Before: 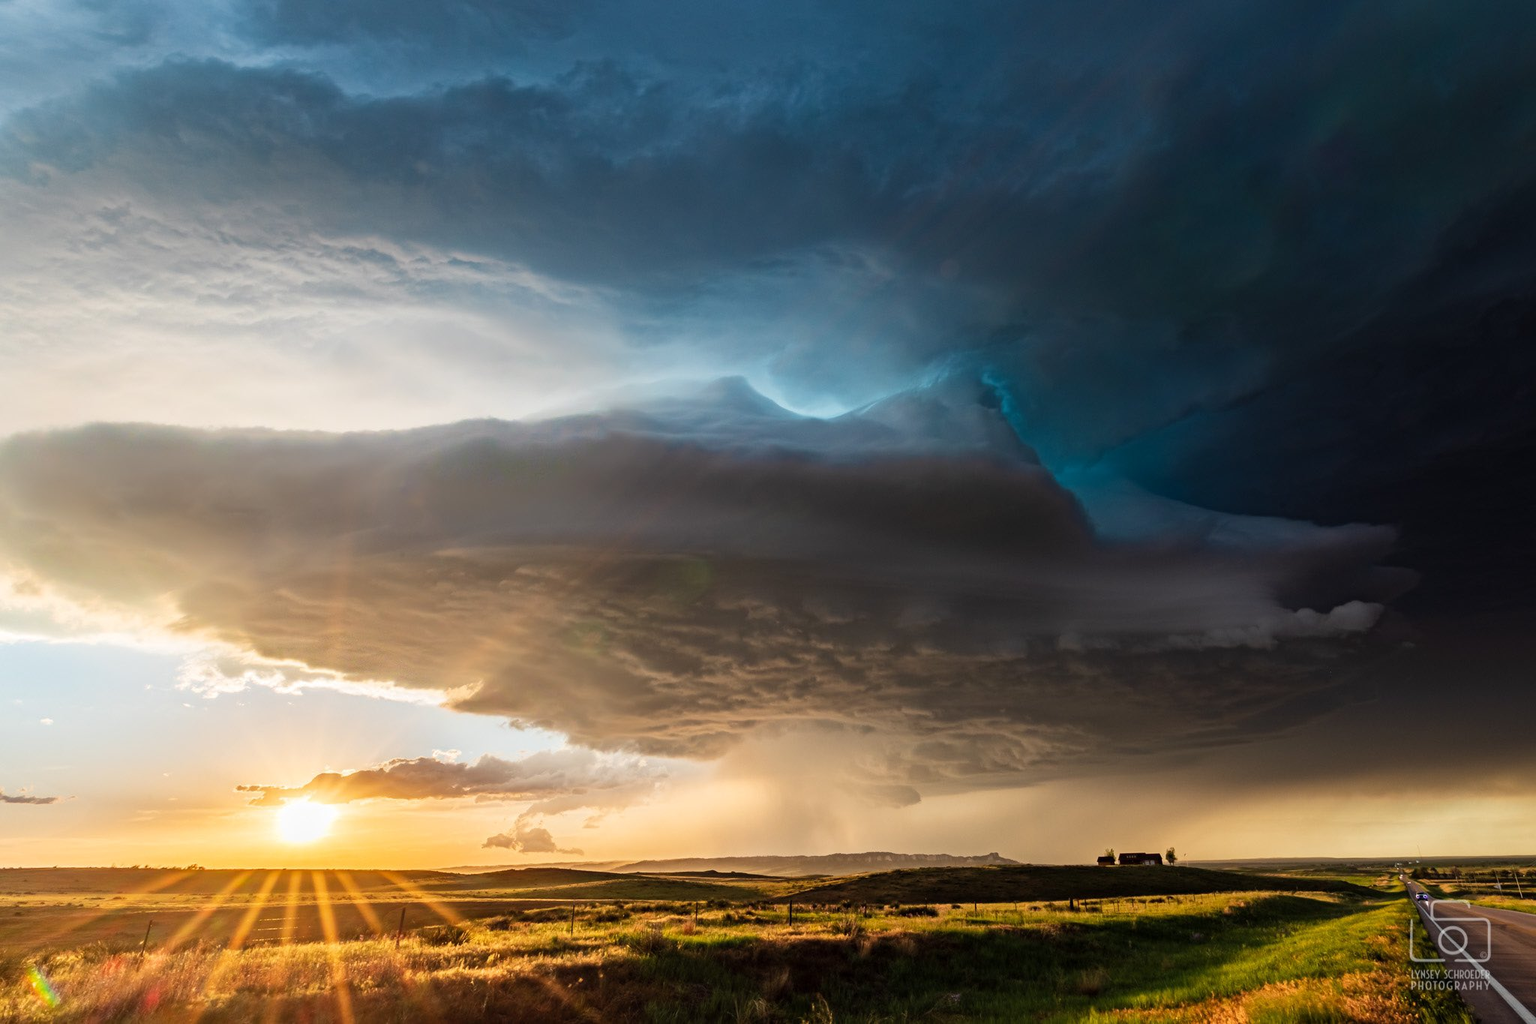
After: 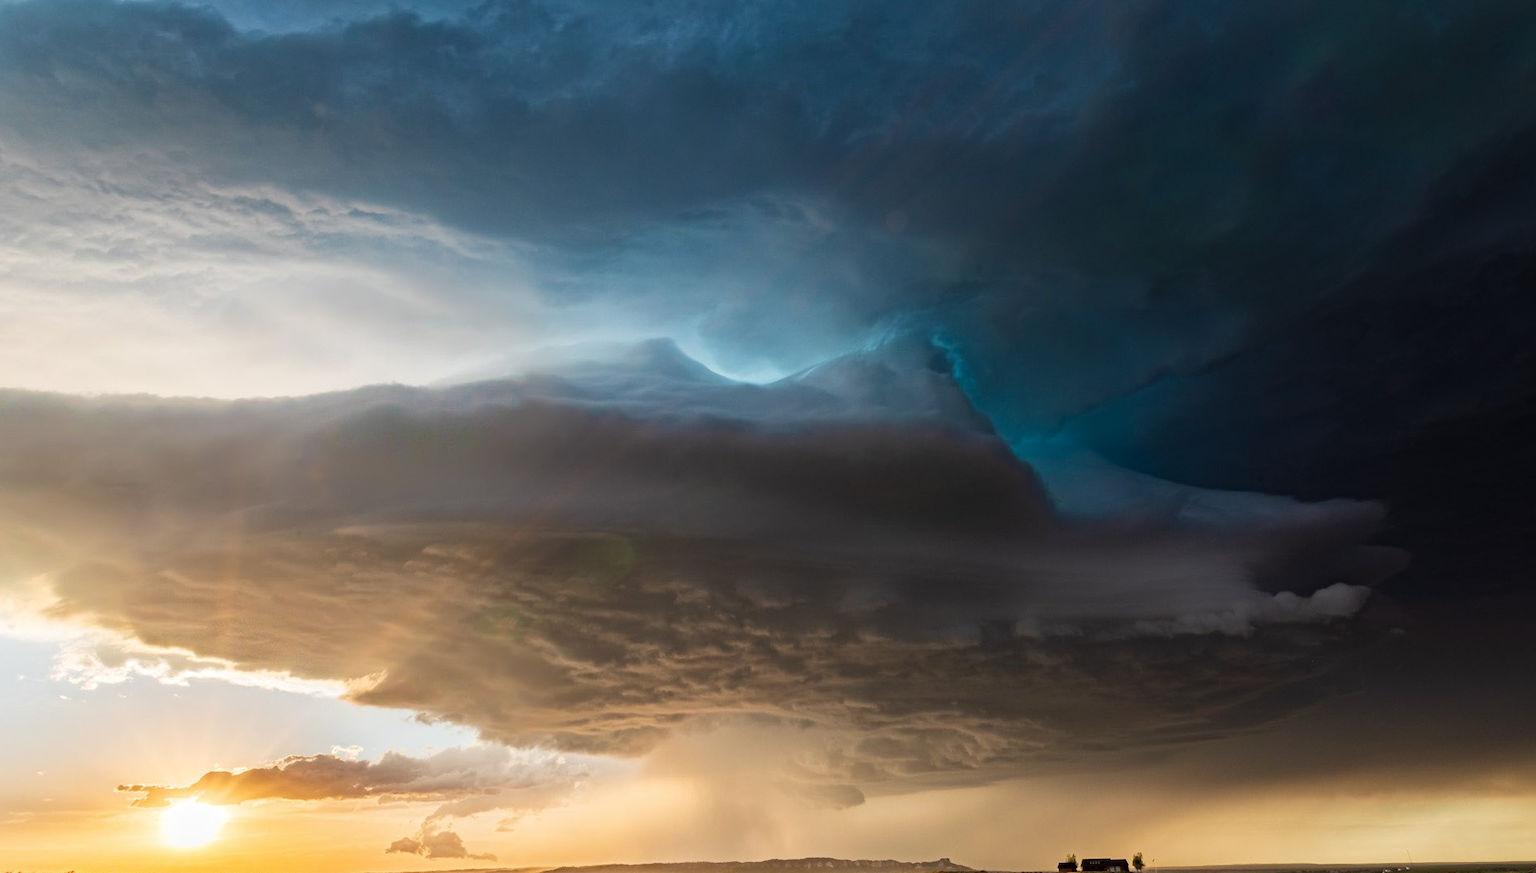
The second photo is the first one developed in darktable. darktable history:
crop: left 8.413%, top 6.527%, bottom 15.308%
tone equalizer: edges refinement/feathering 500, mask exposure compensation -1.57 EV, preserve details no
